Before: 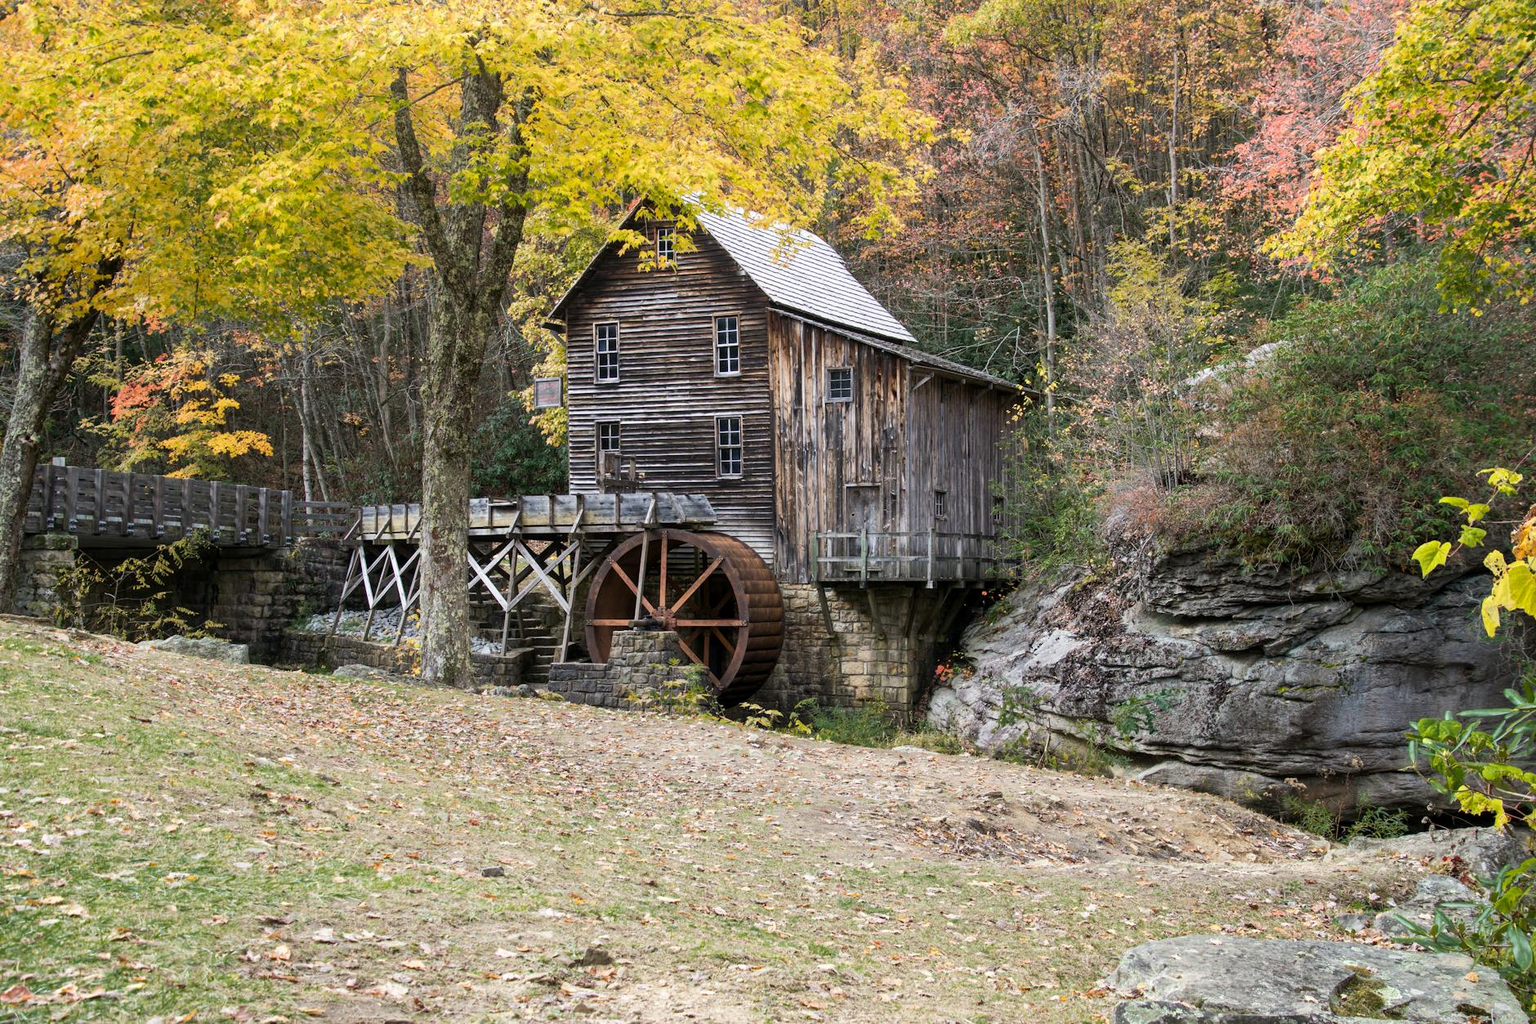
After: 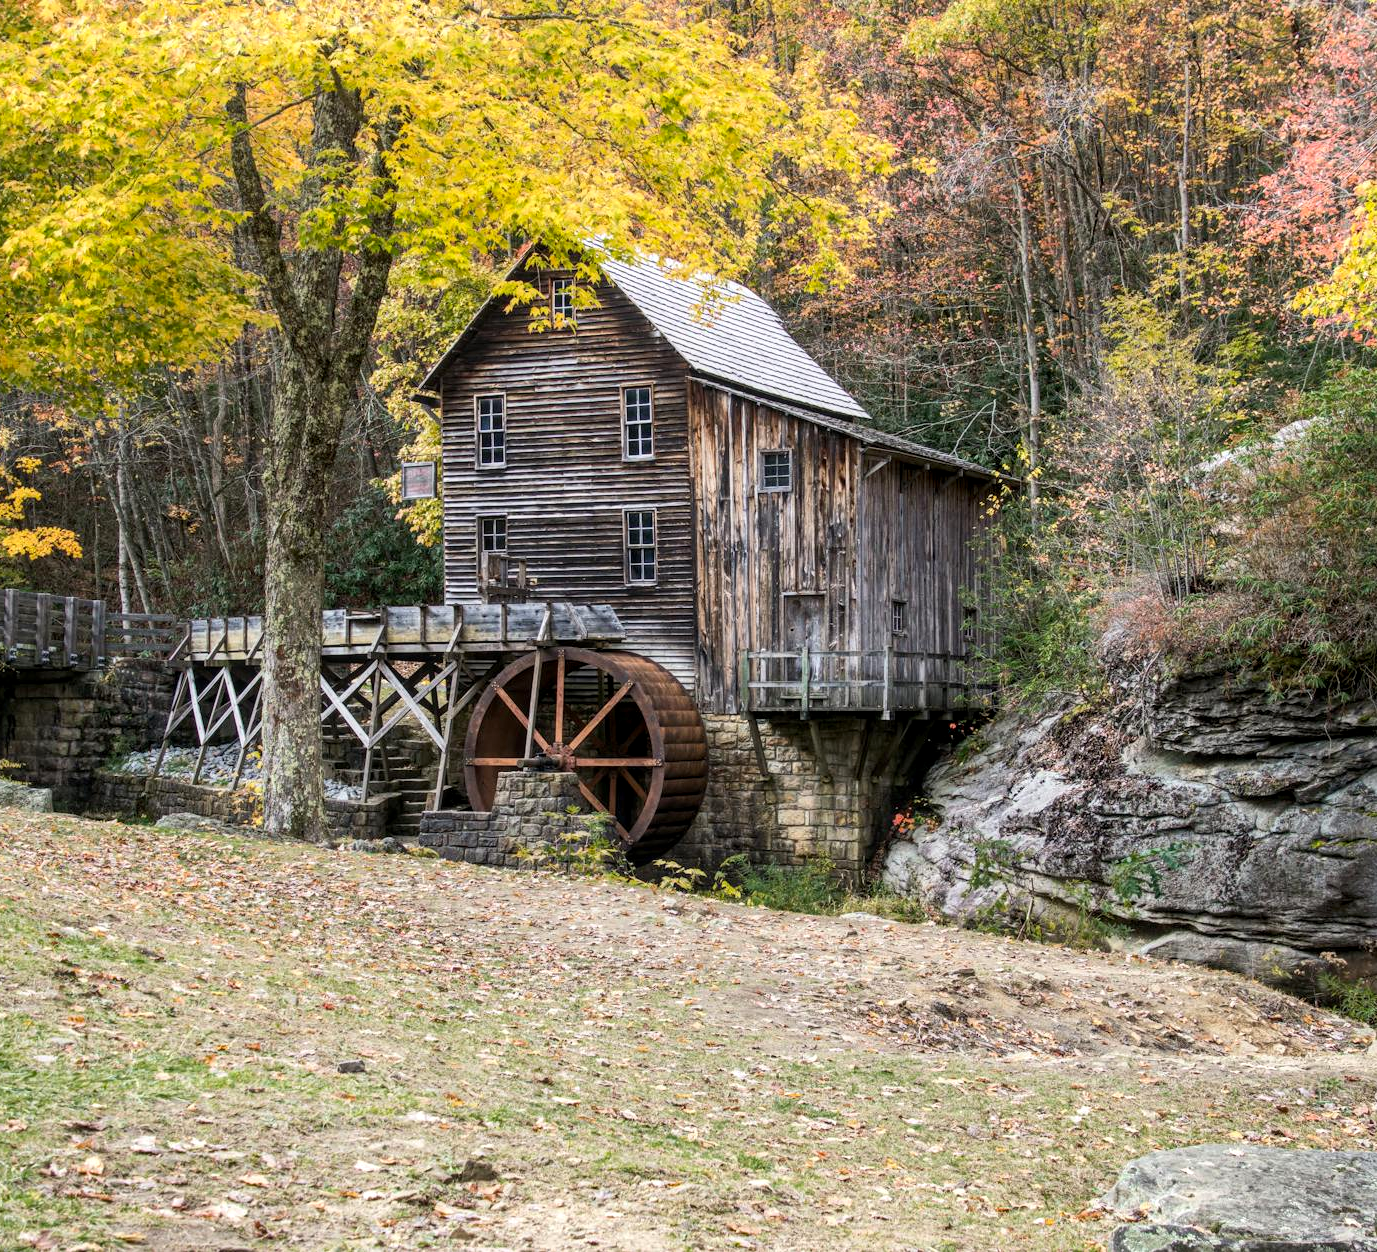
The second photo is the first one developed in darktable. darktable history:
contrast brightness saturation: contrast 0.1, brightness 0.03, saturation 0.09
crop: left 13.443%, right 13.31%
local contrast: on, module defaults
